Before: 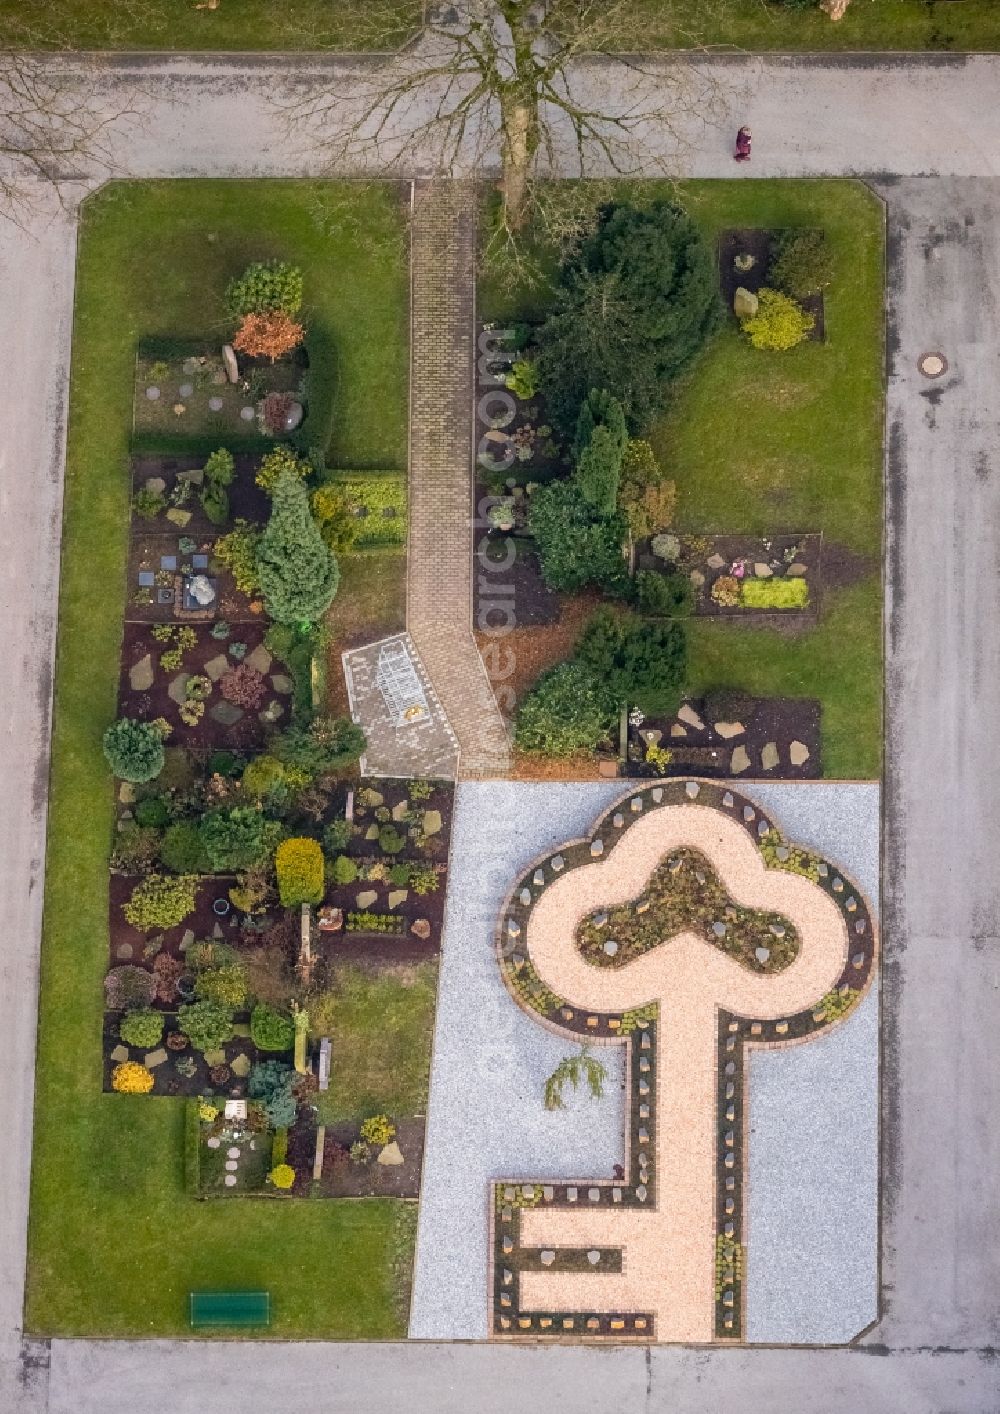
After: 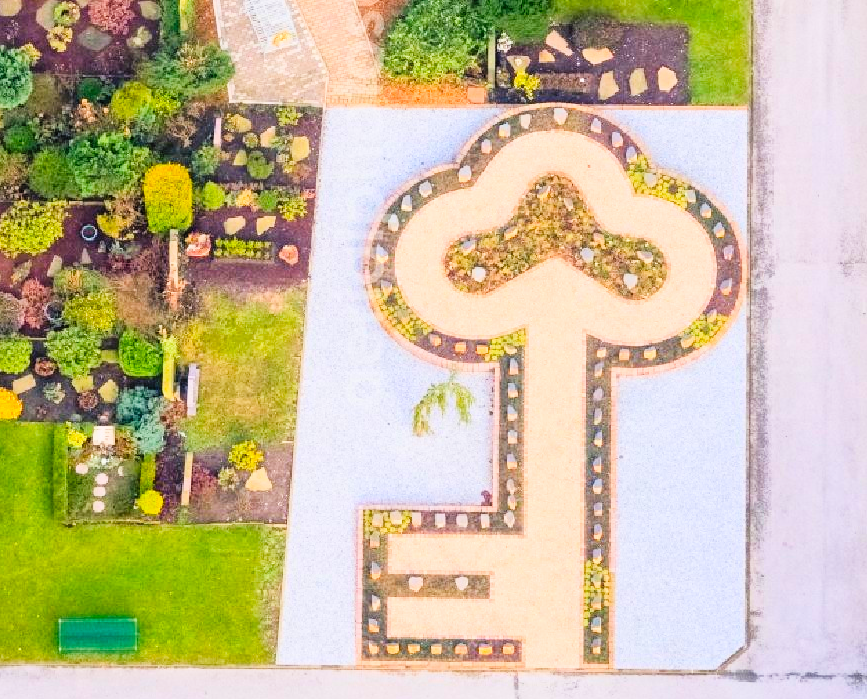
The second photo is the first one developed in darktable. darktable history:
contrast brightness saturation: contrast 0.204, brightness 0.204, saturation 0.794
filmic rgb: black relative exposure -7.65 EV, white relative exposure 4.56 EV, hardness 3.61
exposure: black level correction 0, exposure 1 EV, compensate highlight preservation false
crop and rotate: left 13.268%, top 47.668%, bottom 2.881%
